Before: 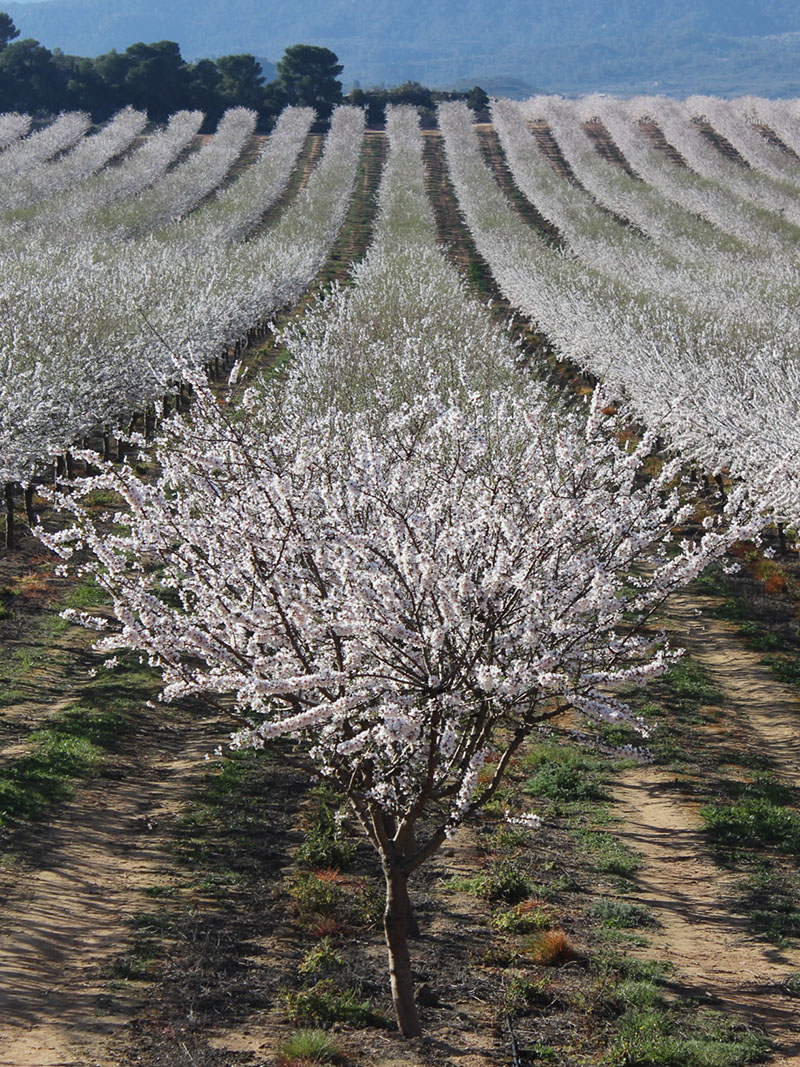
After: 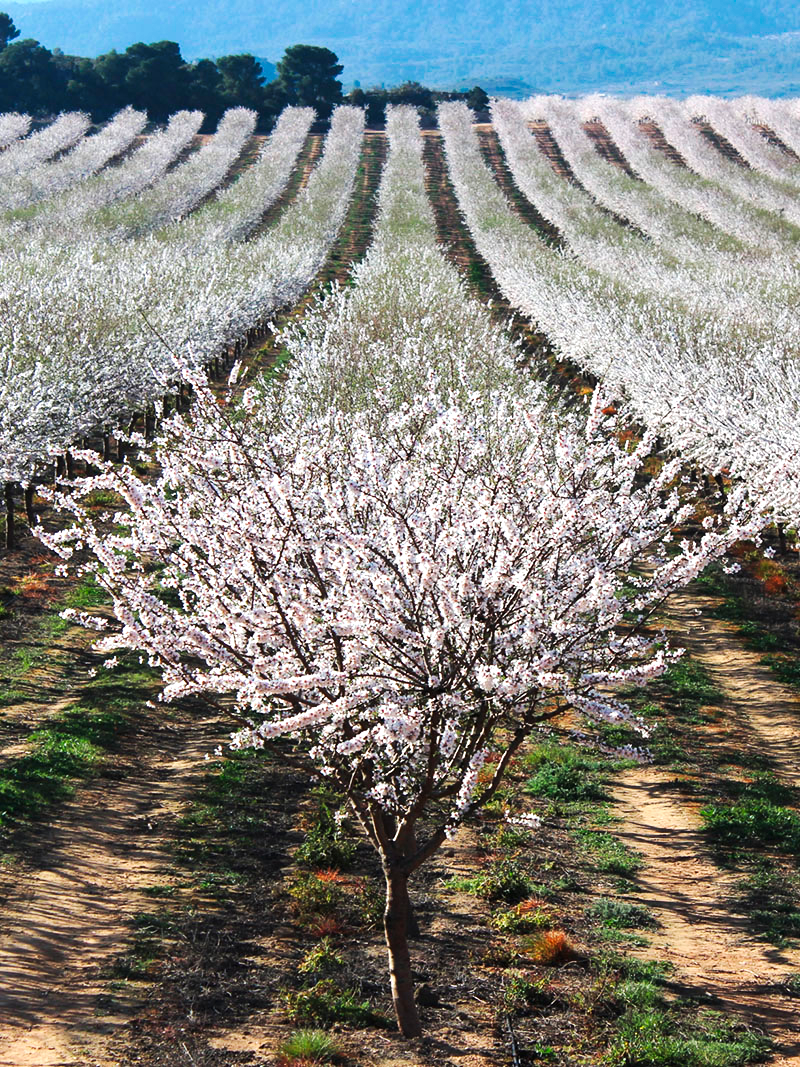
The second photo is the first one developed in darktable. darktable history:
levels: levels [0, 0.48, 0.961]
tone curve: curves: ch0 [(0, 0) (0.003, 0.003) (0.011, 0.011) (0.025, 0.022) (0.044, 0.039) (0.069, 0.055) (0.1, 0.074) (0.136, 0.101) (0.177, 0.134) (0.224, 0.171) (0.277, 0.216) (0.335, 0.277) (0.399, 0.345) (0.468, 0.427) (0.543, 0.526) (0.623, 0.636) (0.709, 0.731) (0.801, 0.822) (0.898, 0.917) (1, 1)], preserve colors none
exposure: black level correction 0, exposure 0.5 EV, compensate exposure bias true, compensate highlight preservation false
